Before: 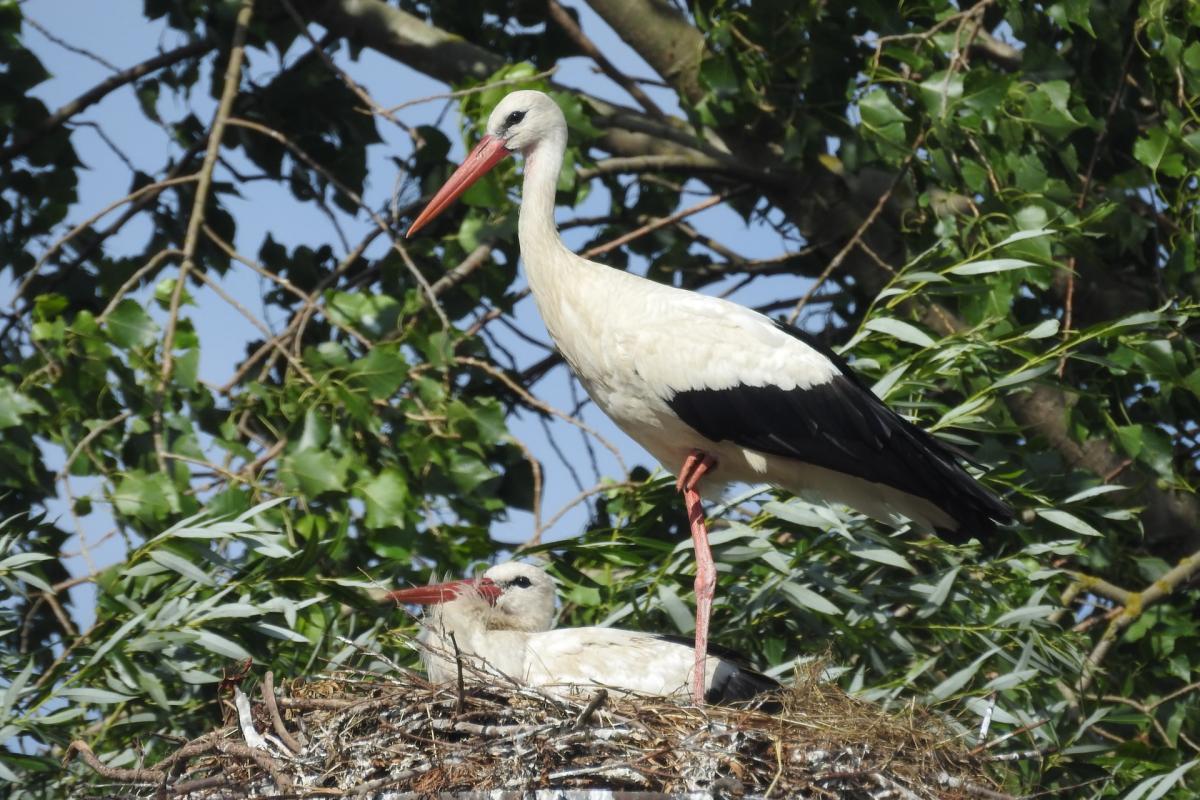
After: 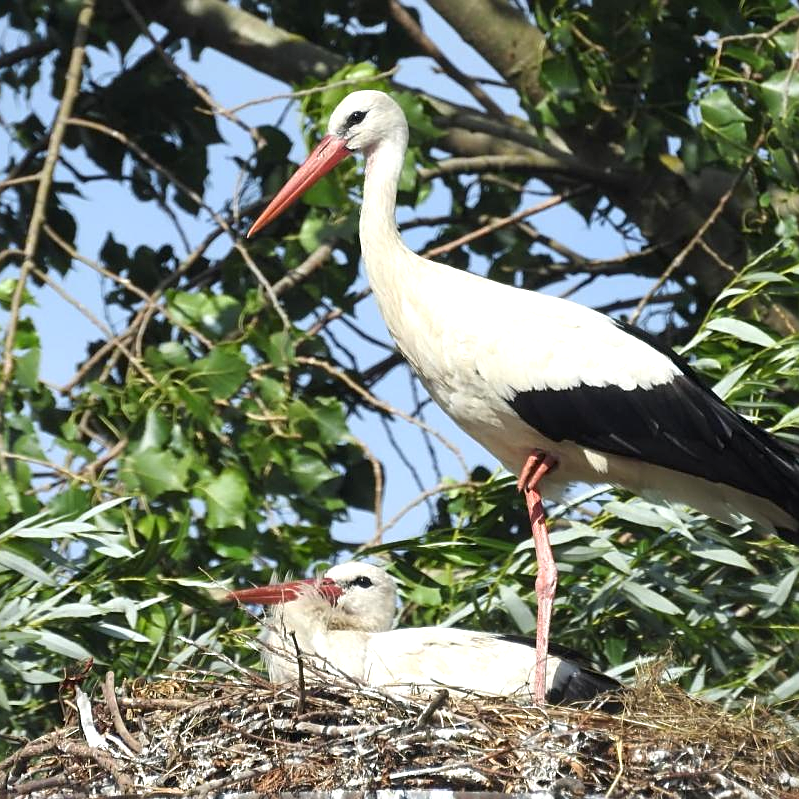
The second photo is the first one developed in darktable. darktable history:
sharpen: on, module defaults
exposure: black level correction 0.001, exposure 0.5 EV, compensate highlight preservation false
crop and rotate: left 13.328%, right 20.012%
